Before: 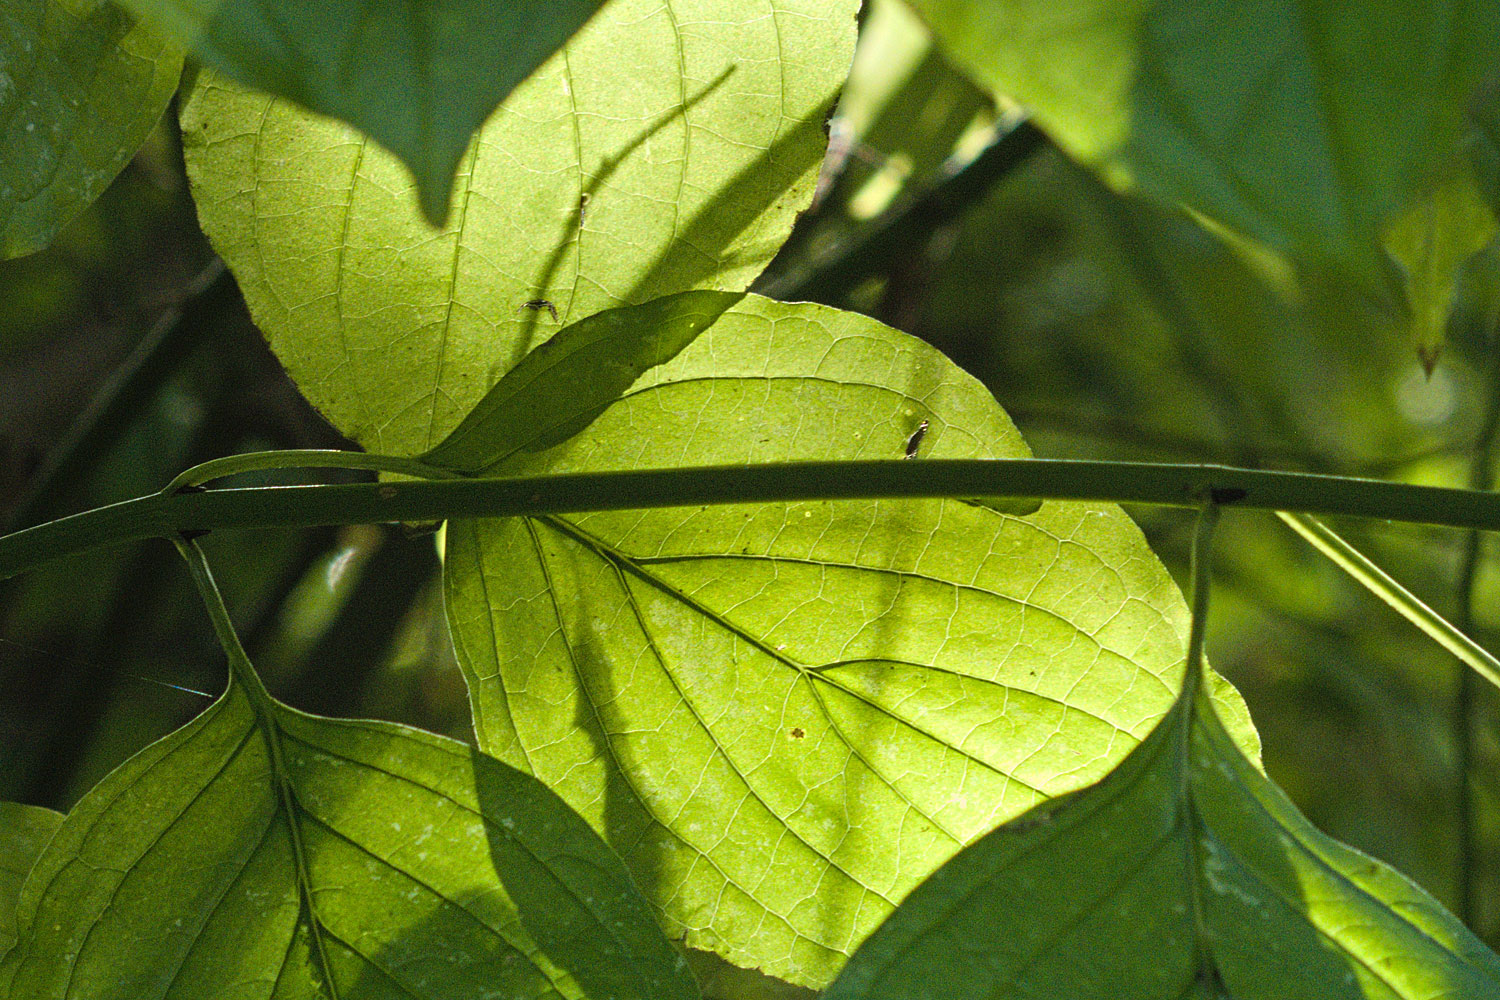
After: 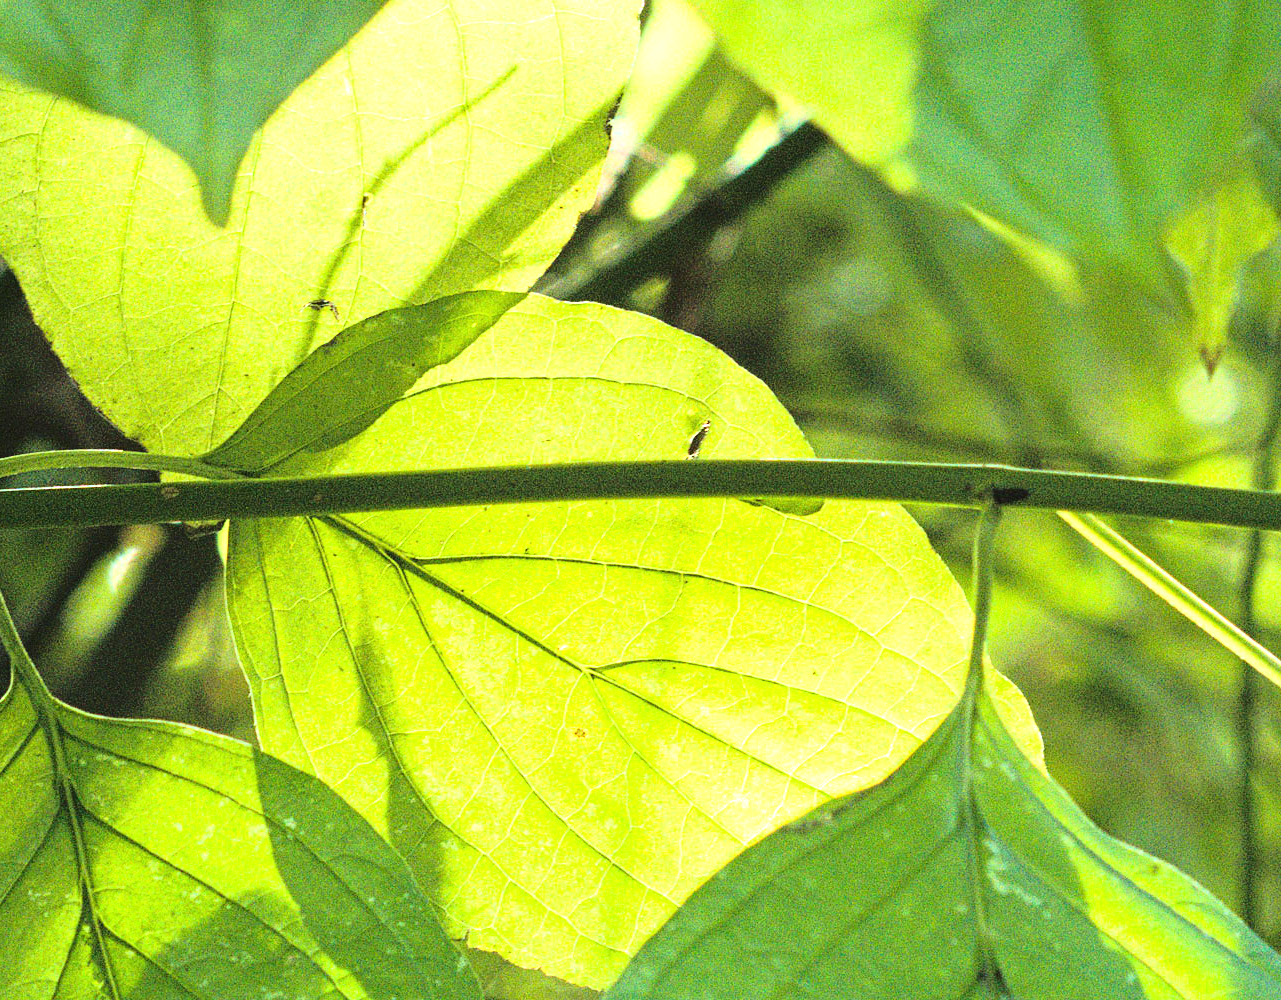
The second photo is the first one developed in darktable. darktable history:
crop and rotate: left 14.584%
exposure: exposure 1.16 EV, compensate exposure bias true, compensate highlight preservation false
base curve: curves: ch0 [(0, 0) (0.028, 0.03) (0.121, 0.232) (0.46, 0.748) (0.859, 0.968) (1, 1)]
